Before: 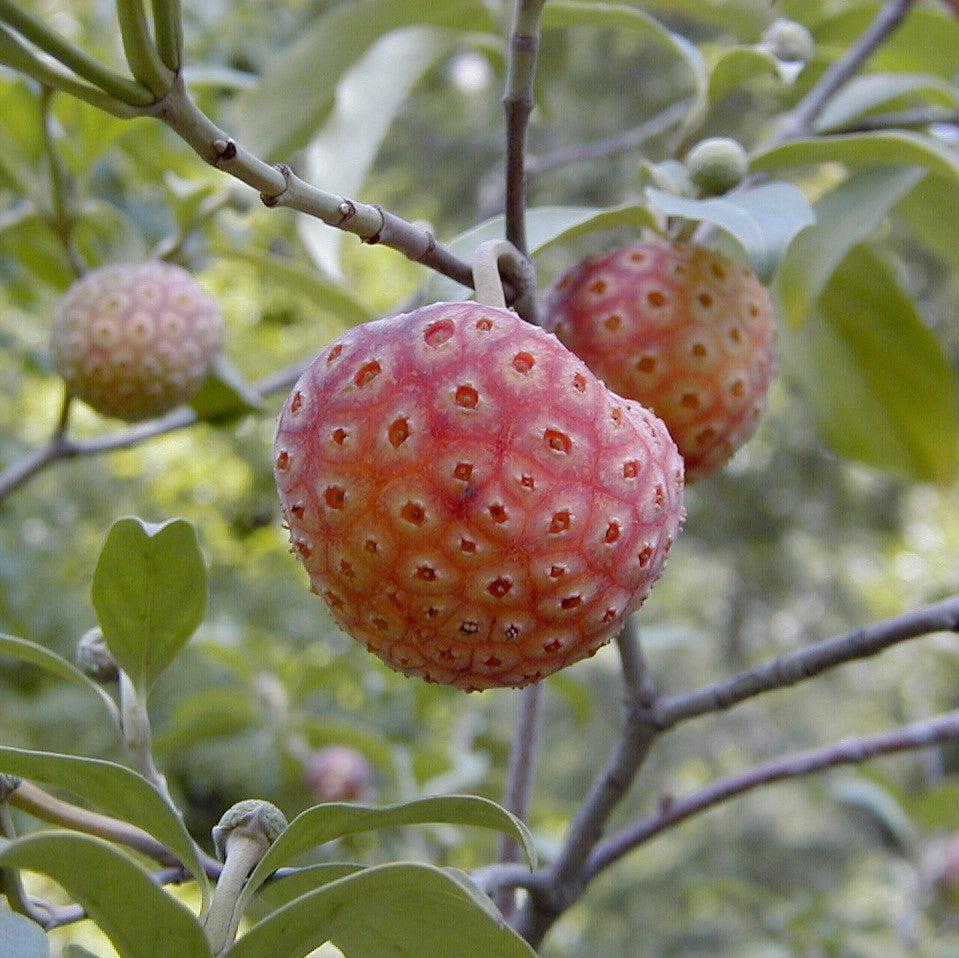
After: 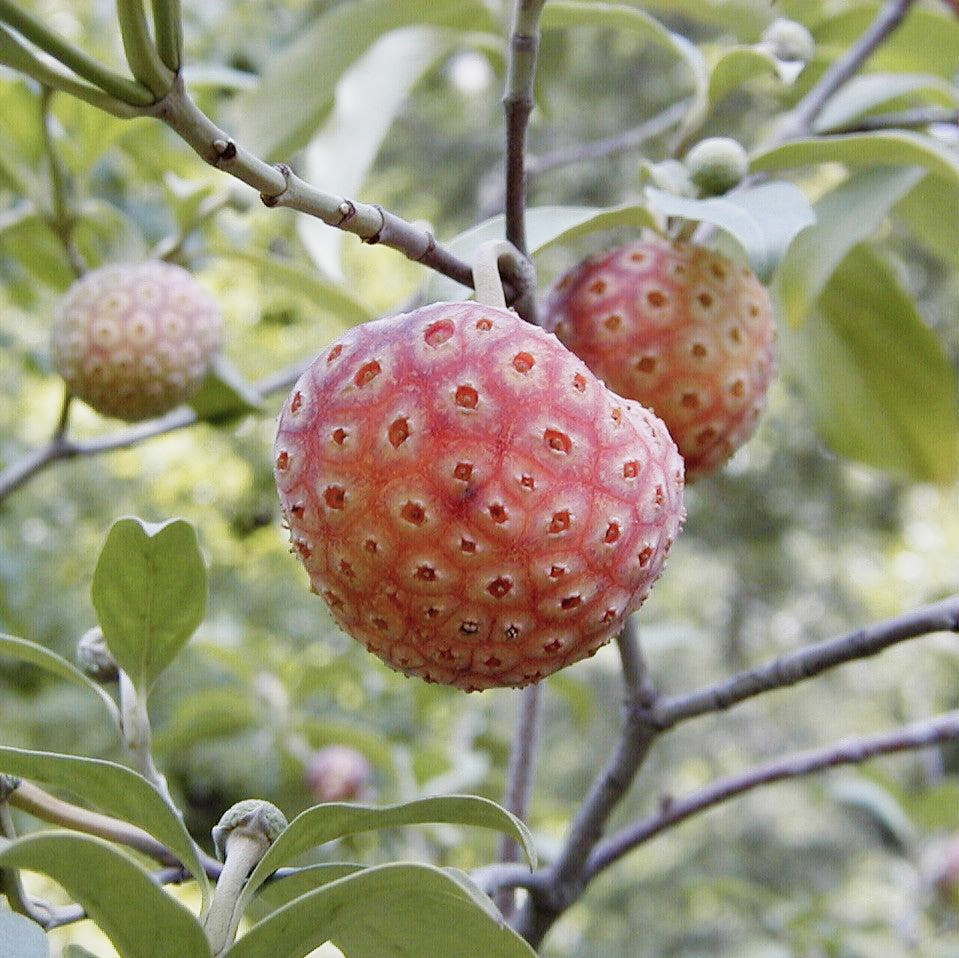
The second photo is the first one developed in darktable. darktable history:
tone curve: curves: ch0 [(0, 0) (0.131, 0.116) (0.316, 0.345) (0.501, 0.584) (0.629, 0.732) (0.812, 0.888) (1, 0.974)]; ch1 [(0, 0) (0.366, 0.367) (0.475, 0.462) (0.494, 0.496) (0.504, 0.499) (0.553, 0.584) (1, 1)]; ch2 [(0, 0) (0.333, 0.346) (0.375, 0.375) (0.424, 0.43) (0.476, 0.492) (0.502, 0.502) (0.533, 0.556) (0.566, 0.599) (0.614, 0.653) (1, 1)], preserve colors none
color balance rgb: perceptual saturation grading › global saturation -26.972%, global vibrance 14.207%
